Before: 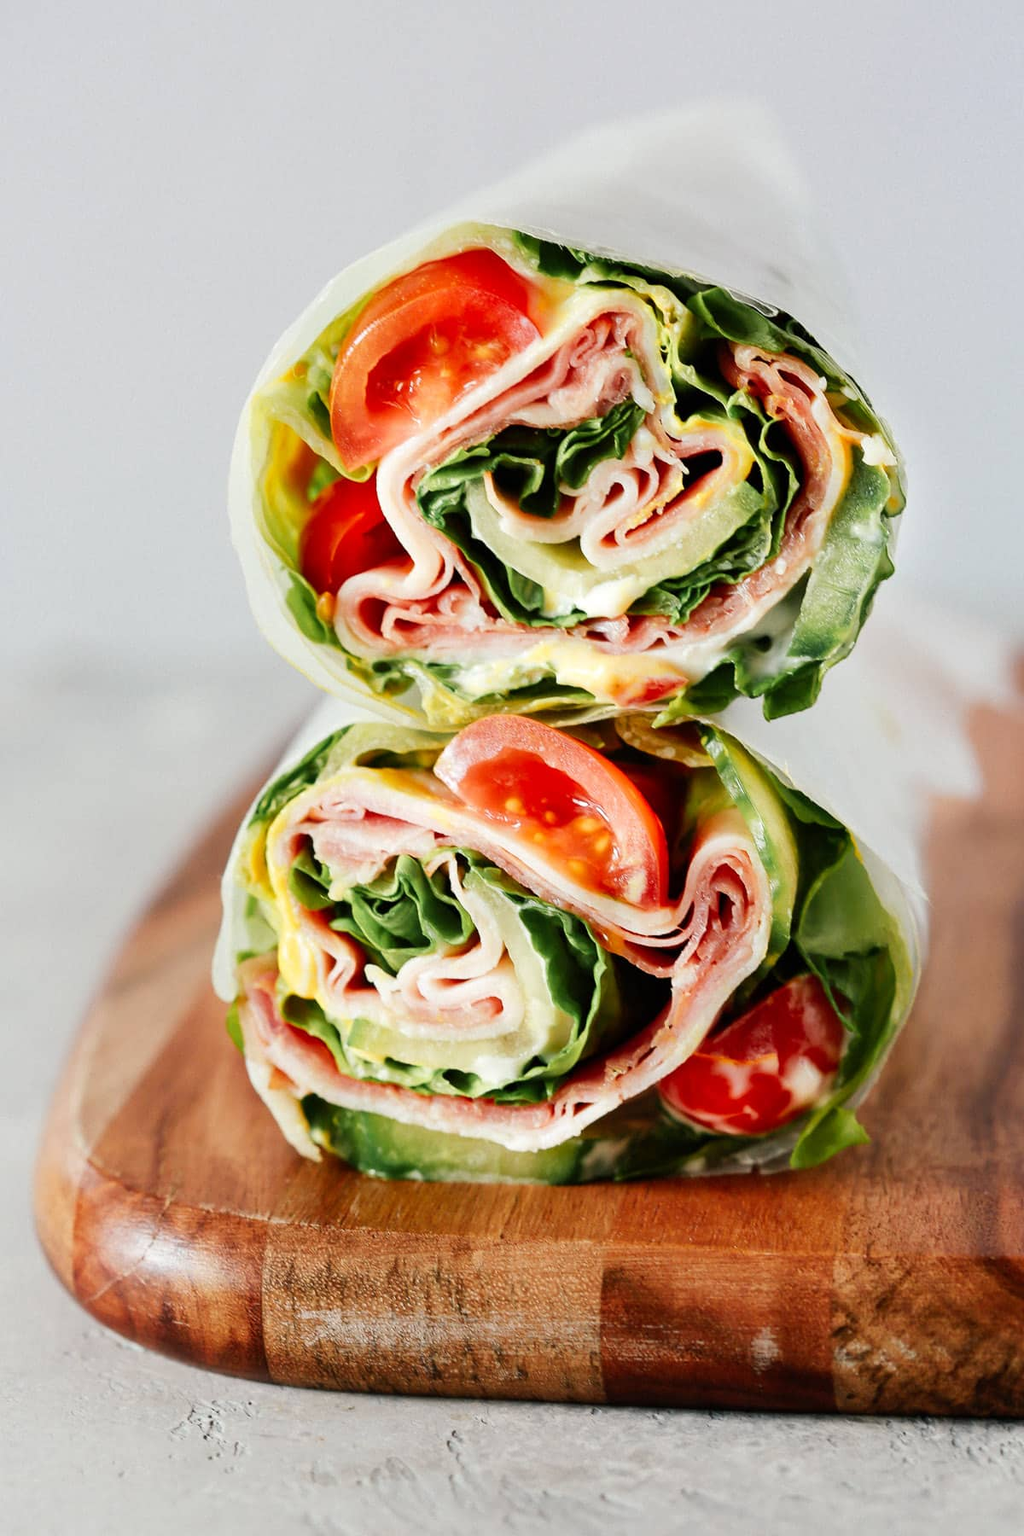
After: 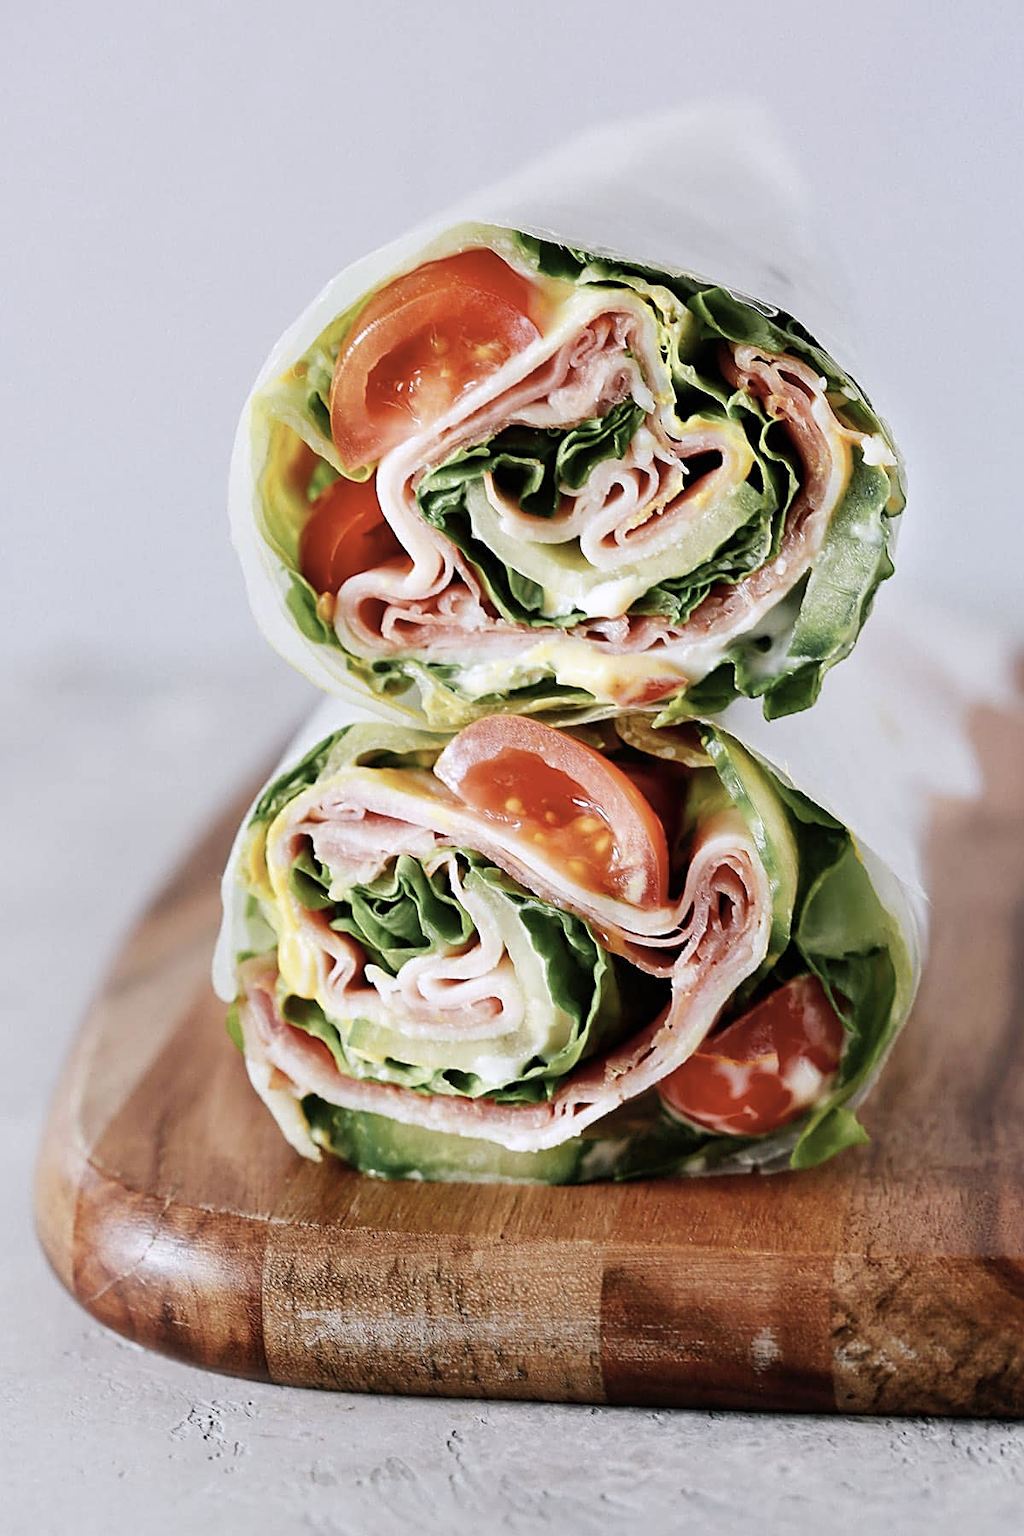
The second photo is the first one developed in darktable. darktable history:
white balance: red 0.924, blue 1.095
sharpen: on, module defaults
color correction: highlights a* 5.59, highlights b* 5.24, saturation 0.68
